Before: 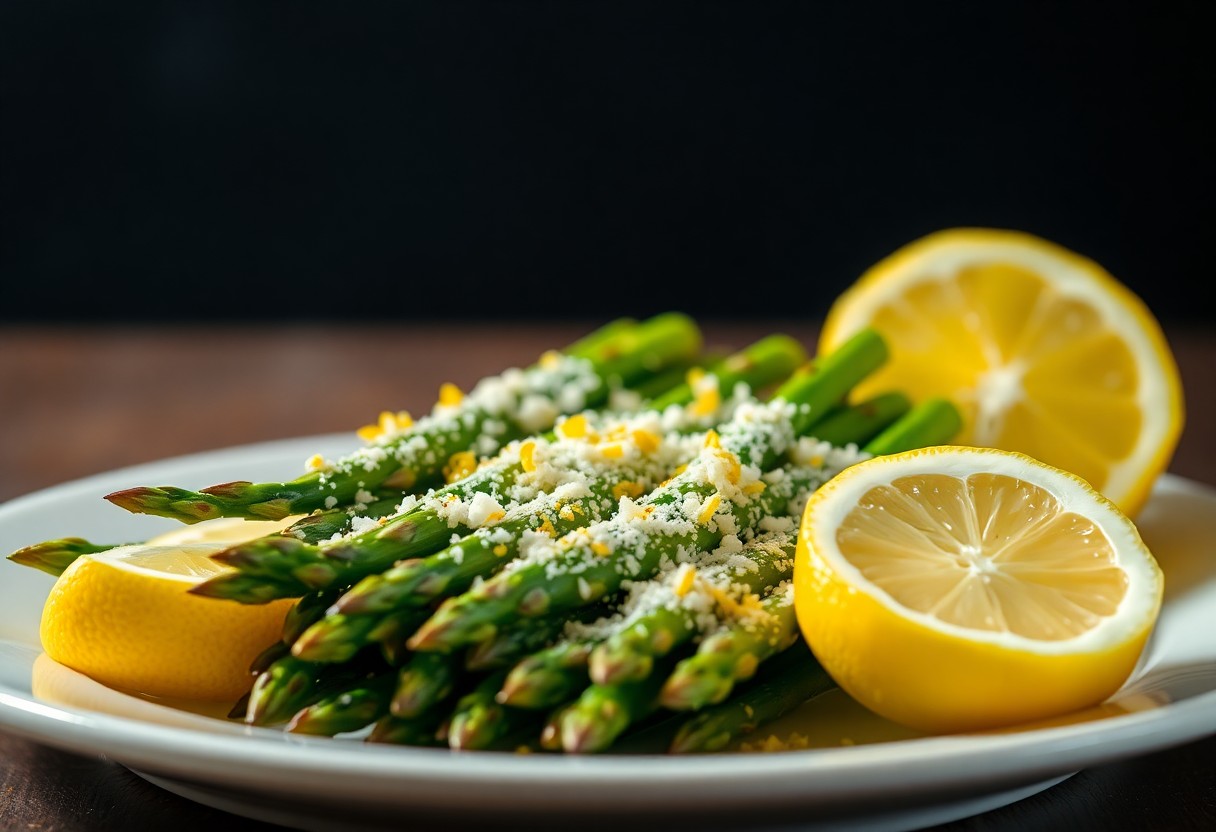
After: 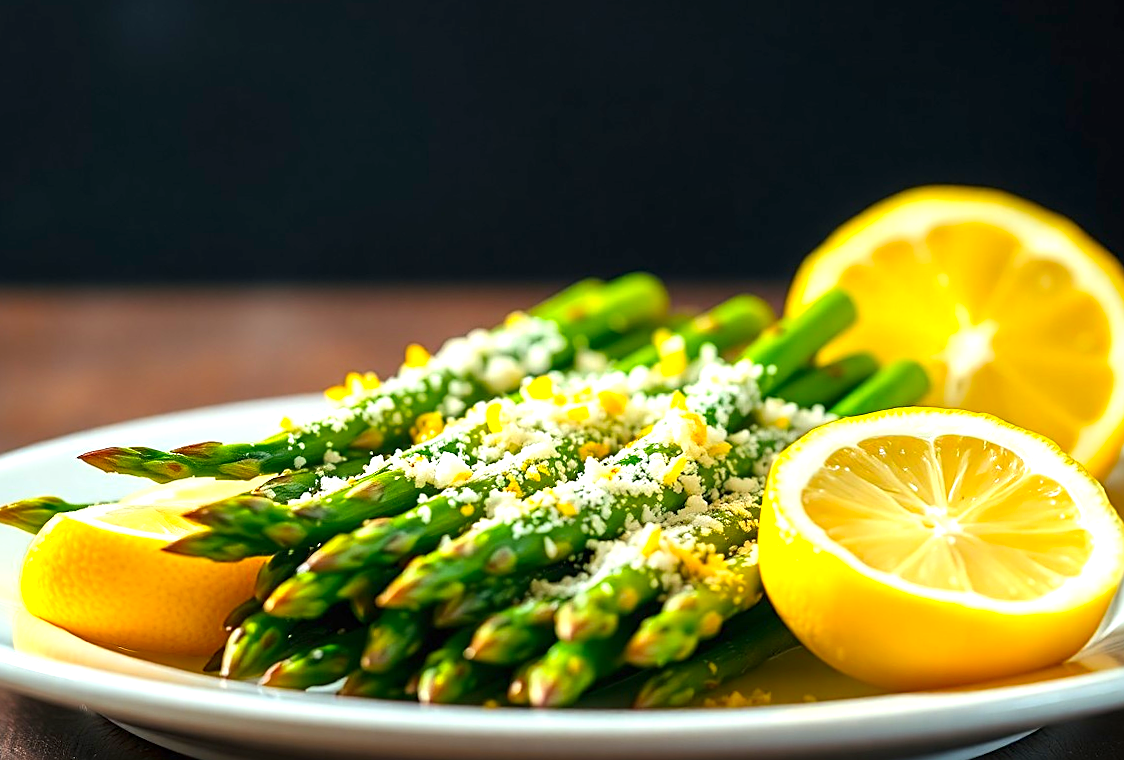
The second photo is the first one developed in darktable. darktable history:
shadows and highlights: radius 121.13, shadows 21.4, white point adjustment -9.72, highlights -14.39, soften with gaussian
exposure: black level correction 0, exposure 1.2 EV, compensate exposure bias true, compensate highlight preservation false
contrast brightness saturation: contrast 0.04, saturation 0.16
sharpen: on, module defaults
crop: left 3.305%, top 6.436%, right 6.389%, bottom 3.258%
white balance: emerald 1
rotate and perspective: lens shift (vertical) 0.048, lens shift (horizontal) -0.024, automatic cropping off
